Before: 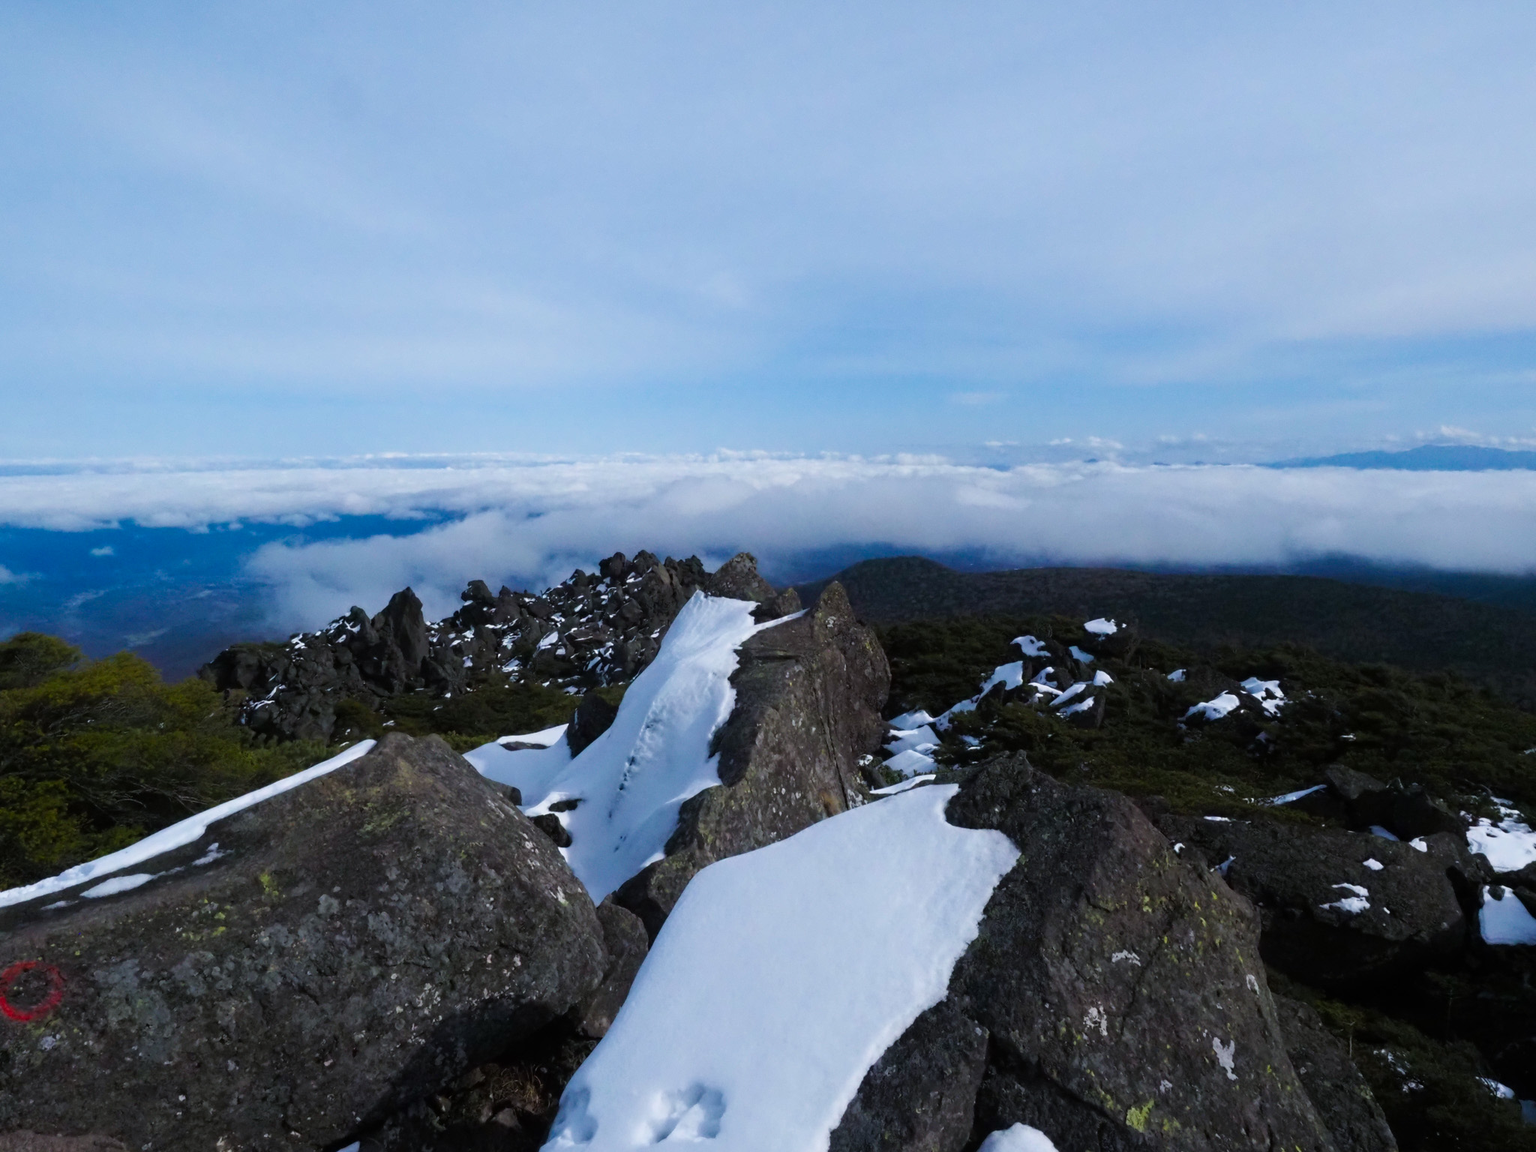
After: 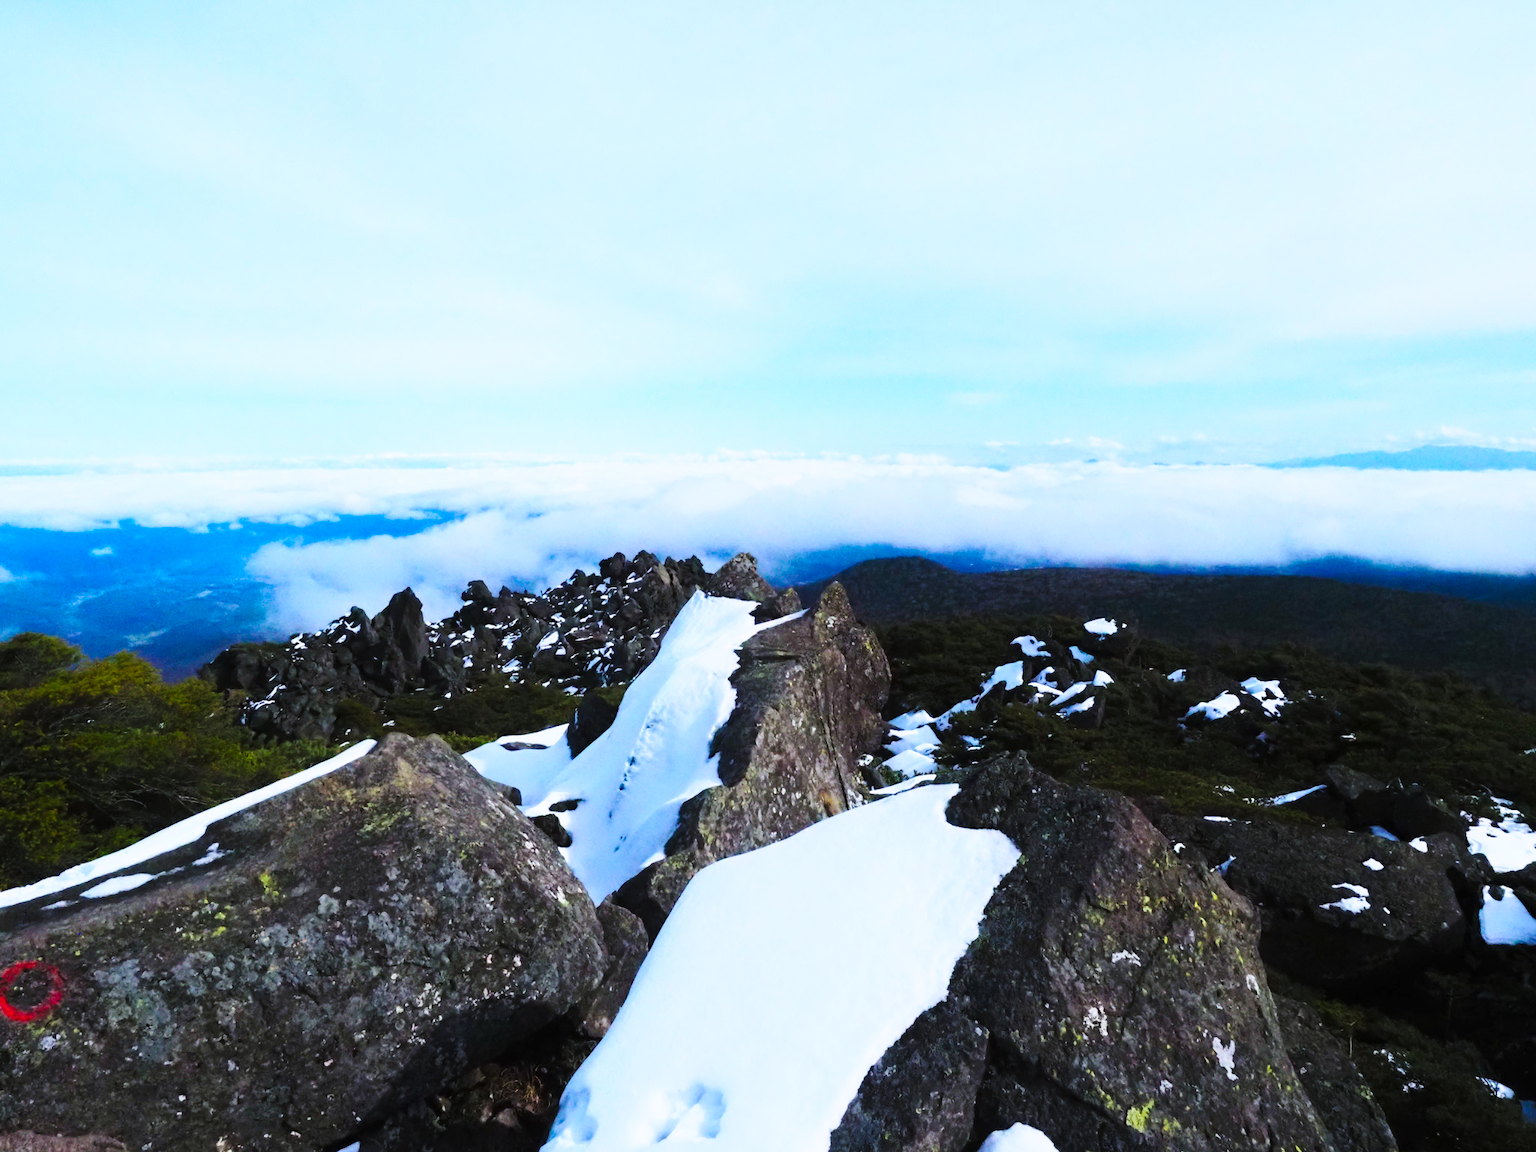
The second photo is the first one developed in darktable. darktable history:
contrast brightness saturation: contrast 0.2, brightness 0.16, saturation 0.22
base curve: curves: ch0 [(0, 0) (0.028, 0.03) (0.121, 0.232) (0.46, 0.748) (0.859, 0.968) (1, 1)], preserve colors none
